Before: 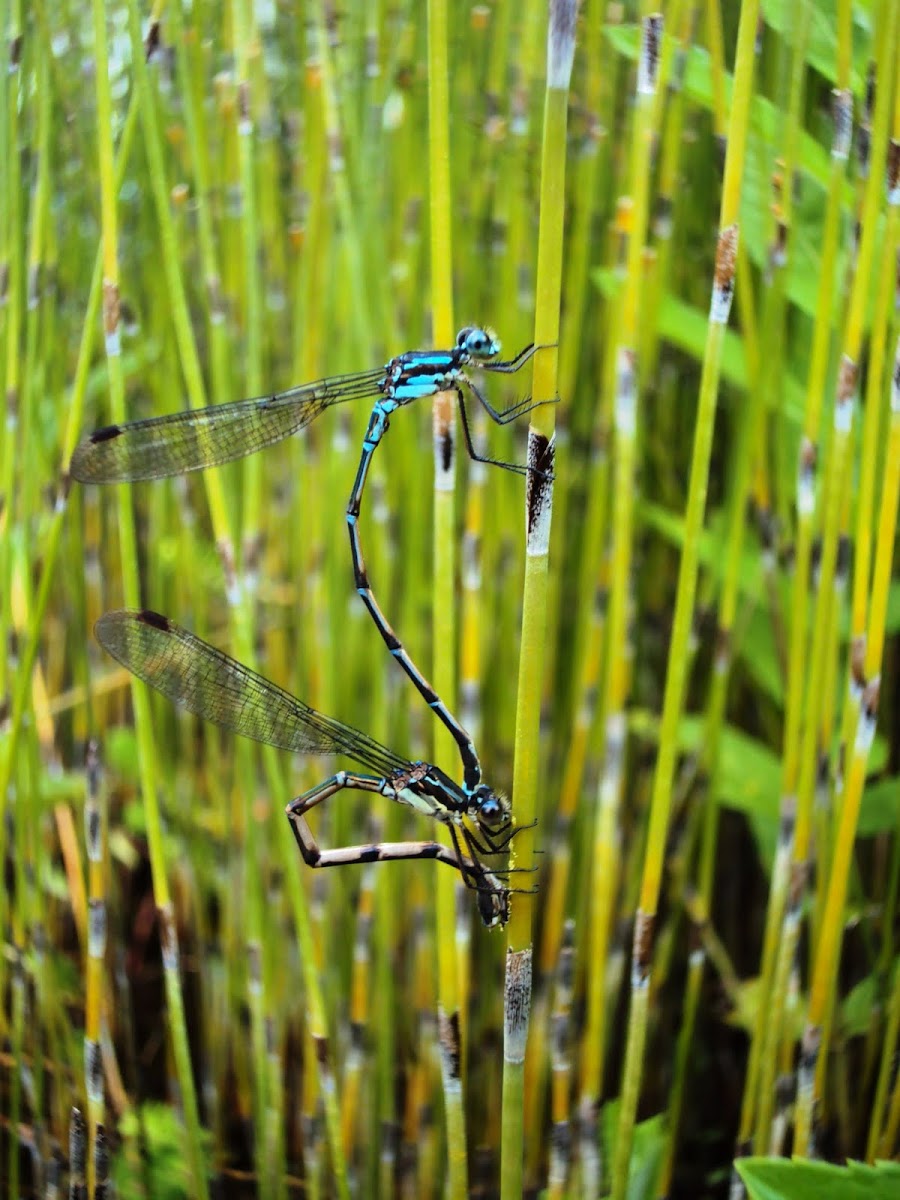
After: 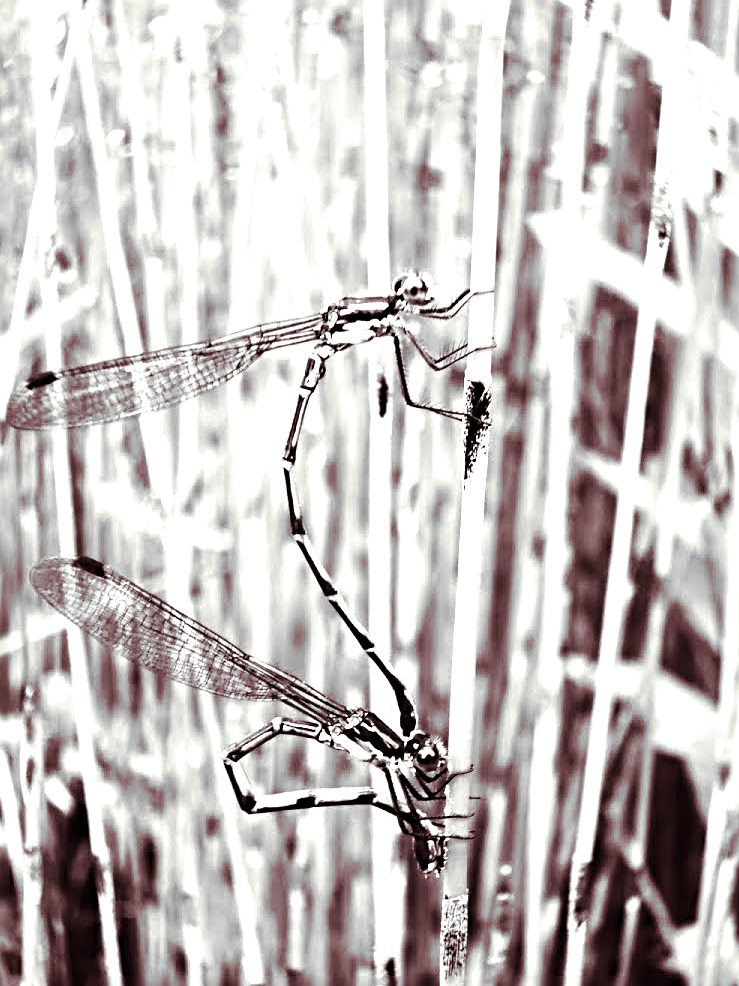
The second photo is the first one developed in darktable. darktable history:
crop and rotate: left 7.196%, top 4.574%, right 10.605%, bottom 13.178%
sharpen: radius 4
tone equalizer: -8 EV -0.75 EV, -7 EV -0.7 EV, -6 EV -0.6 EV, -5 EV -0.4 EV, -3 EV 0.4 EV, -2 EV 0.6 EV, -1 EV 0.7 EV, +0 EV 0.75 EV, edges refinement/feathering 500, mask exposure compensation -1.57 EV, preserve details no
split-toning: on, module defaults
monochrome: on, module defaults
exposure: exposure 0.935 EV, compensate highlight preservation false
